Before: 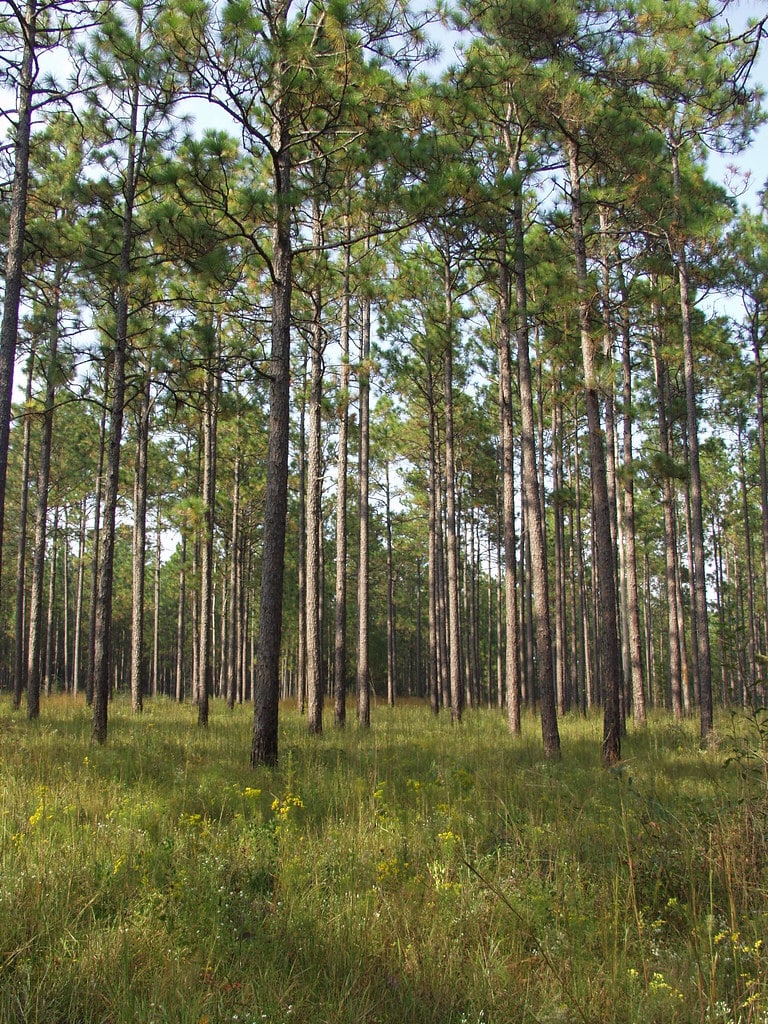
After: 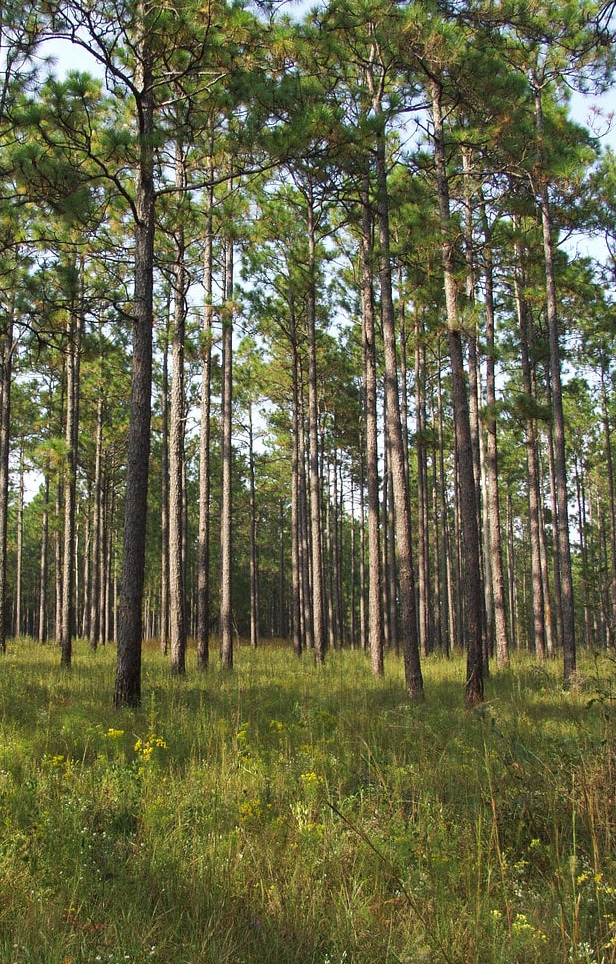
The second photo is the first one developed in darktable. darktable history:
tone curve: curves: ch0 [(0, 0) (0.003, 0.003) (0.011, 0.01) (0.025, 0.023) (0.044, 0.041) (0.069, 0.064) (0.1, 0.092) (0.136, 0.125) (0.177, 0.163) (0.224, 0.207) (0.277, 0.255) (0.335, 0.309) (0.399, 0.375) (0.468, 0.459) (0.543, 0.548) (0.623, 0.629) (0.709, 0.716) (0.801, 0.808) (0.898, 0.911) (1, 1)], preserve colors none
grain: coarseness 3.21 ISO
crop and rotate: left 17.959%, top 5.771%, right 1.742%
shadows and highlights: low approximation 0.01, soften with gaussian
